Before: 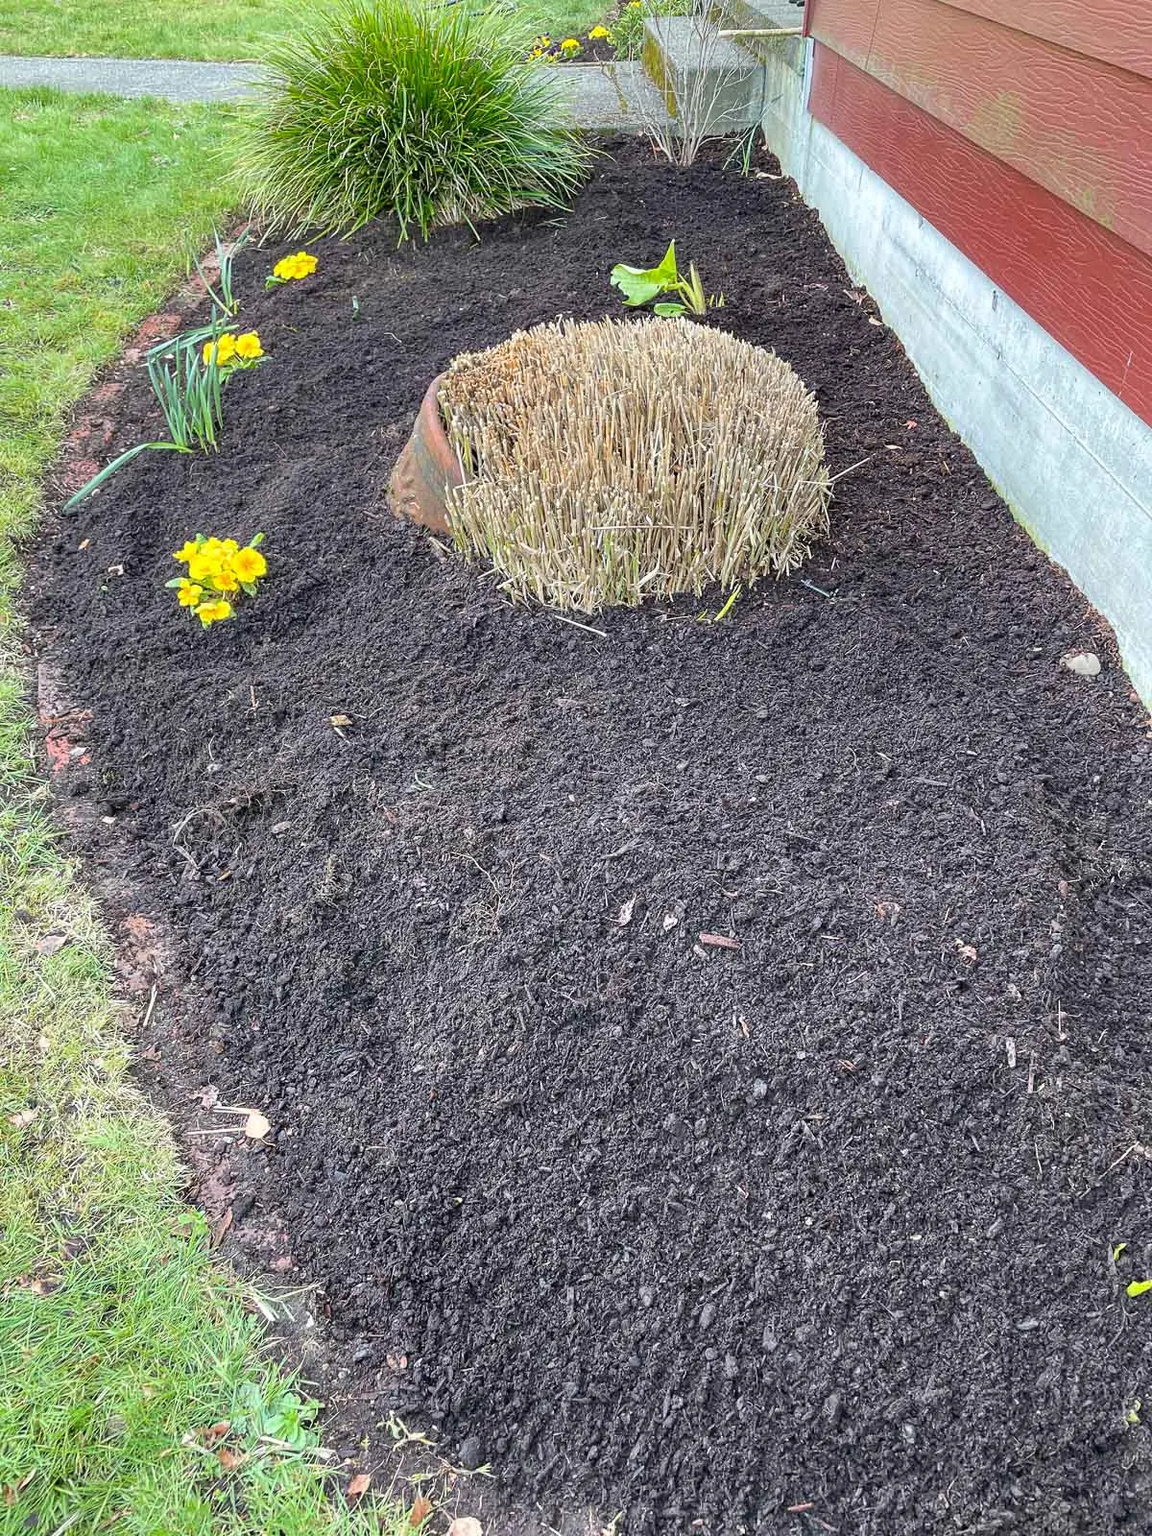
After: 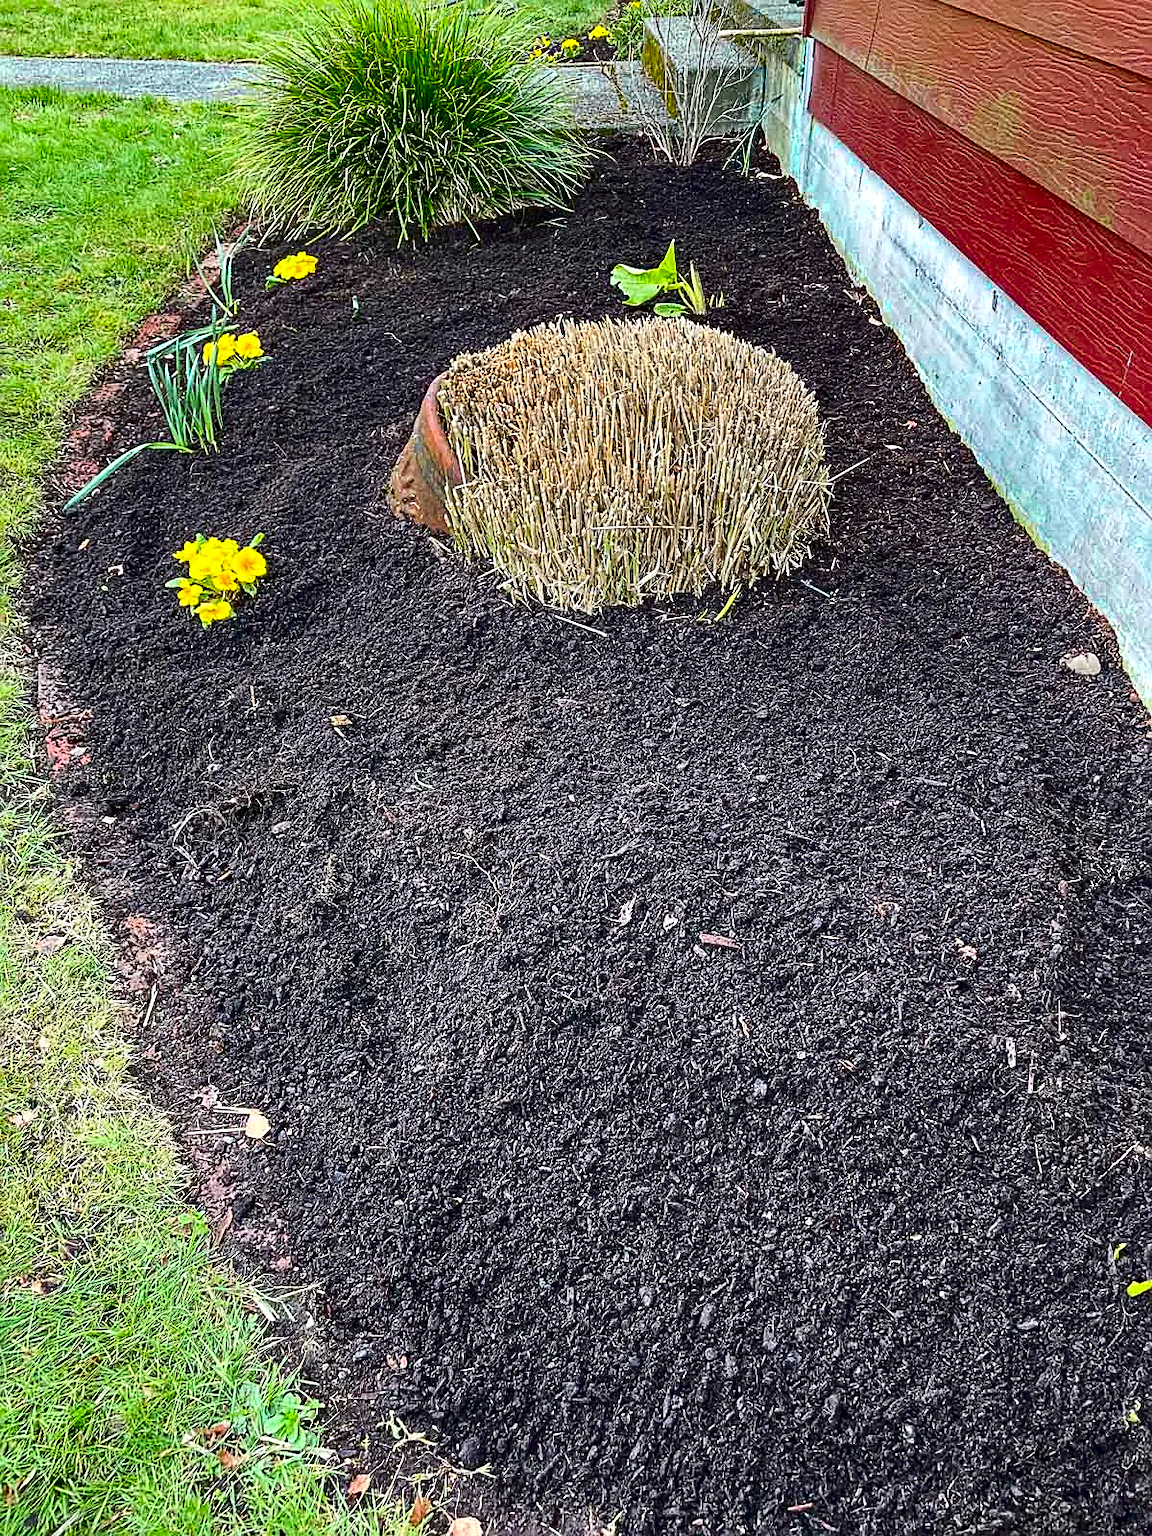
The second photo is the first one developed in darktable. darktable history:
haze removal: strength 0.521, distance 0.923, compatibility mode true, adaptive false
contrast brightness saturation: contrast 0.222, brightness -0.184, saturation 0.238
color zones: curves: ch0 [(0.25, 0.5) (0.423, 0.5) (0.443, 0.5) (0.521, 0.756) (0.568, 0.5) (0.576, 0.5) (0.75, 0.5)]; ch1 [(0.25, 0.5) (0.423, 0.5) (0.443, 0.5) (0.539, 0.873) (0.624, 0.565) (0.631, 0.5) (0.75, 0.5)]
sharpen: on, module defaults
